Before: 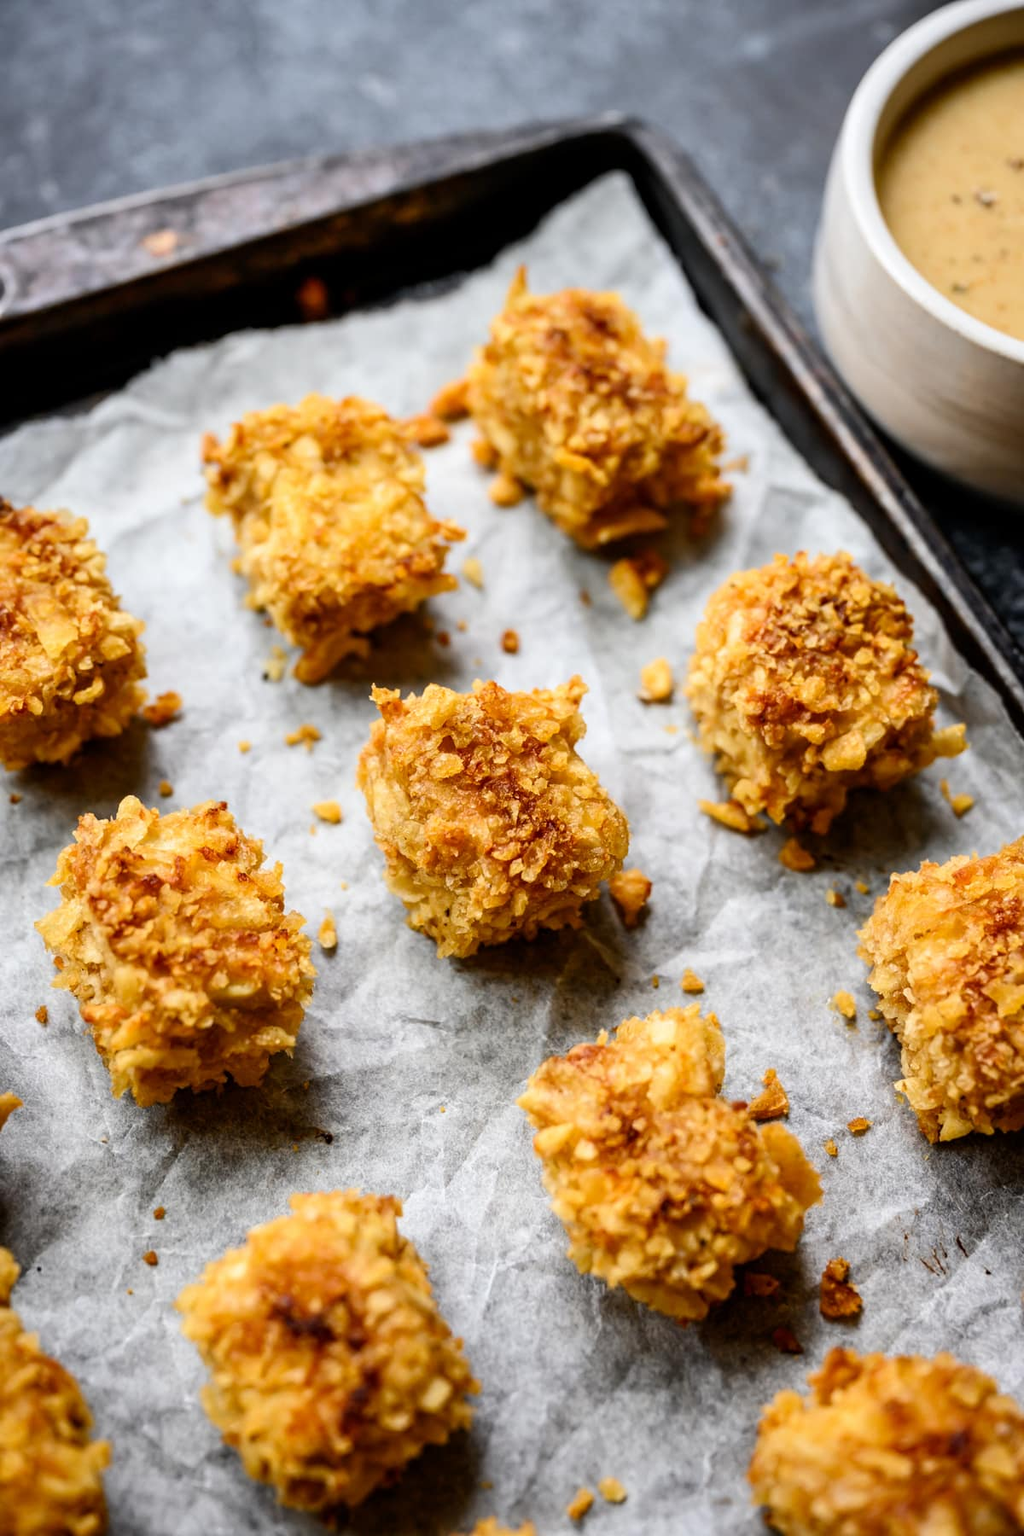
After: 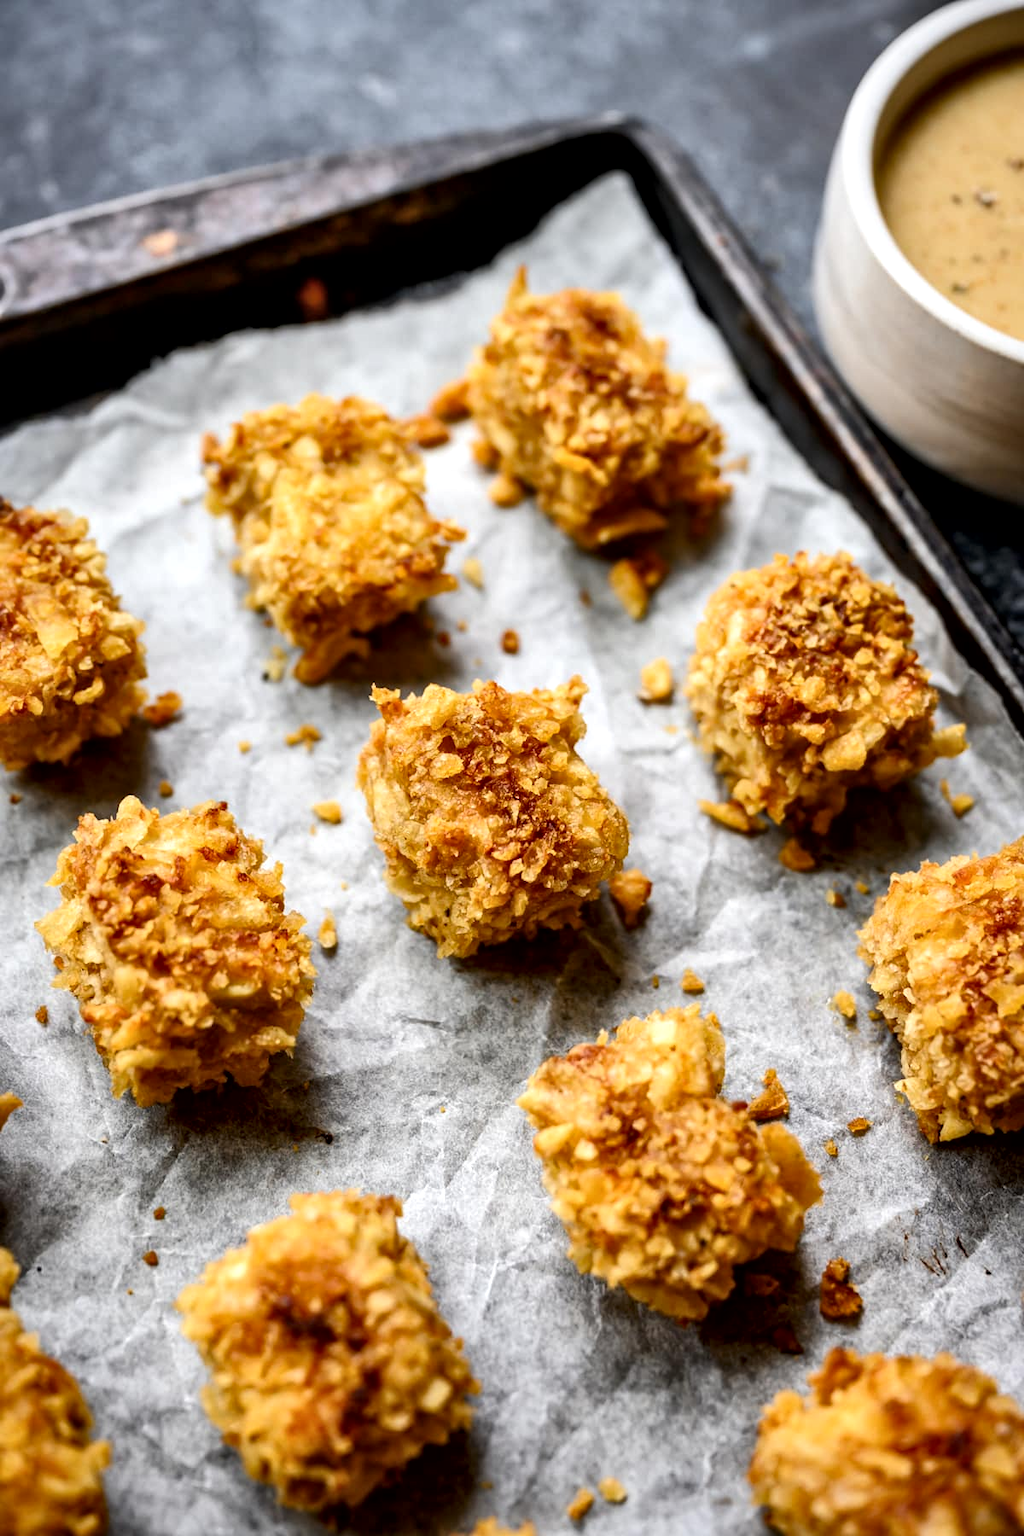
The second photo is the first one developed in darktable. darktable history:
local contrast: mode bilateral grid, contrast 26, coarseness 60, detail 151%, midtone range 0.2
